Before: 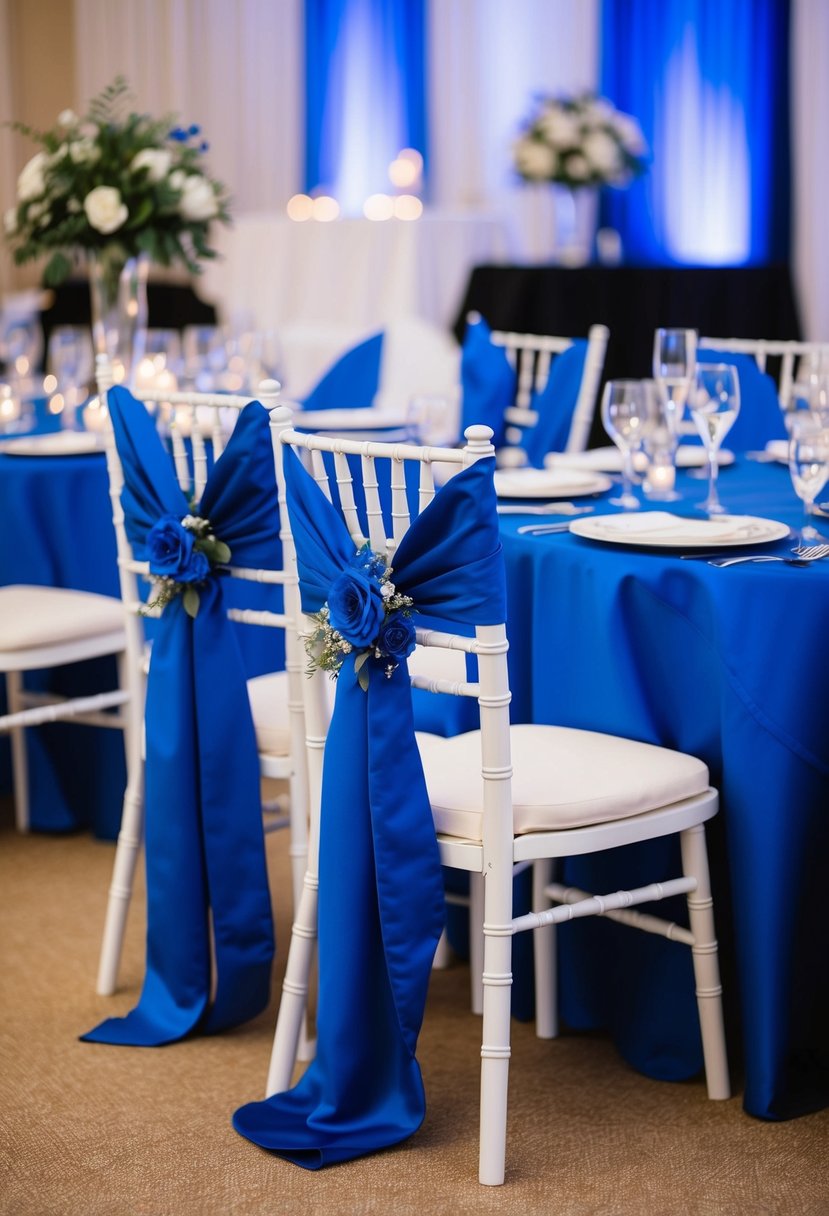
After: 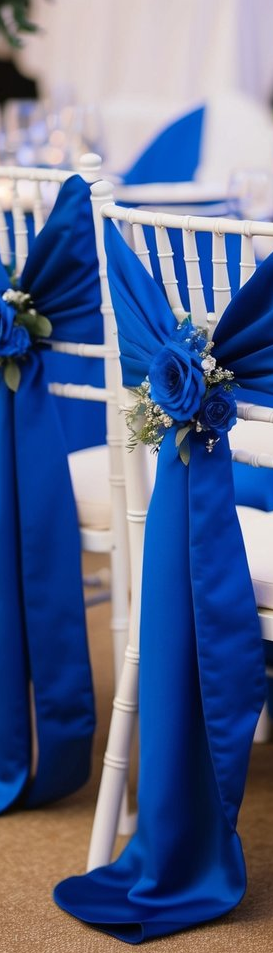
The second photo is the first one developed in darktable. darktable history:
crop and rotate: left 21.682%, top 18.648%, right 45.327%, bottom 2.977%
